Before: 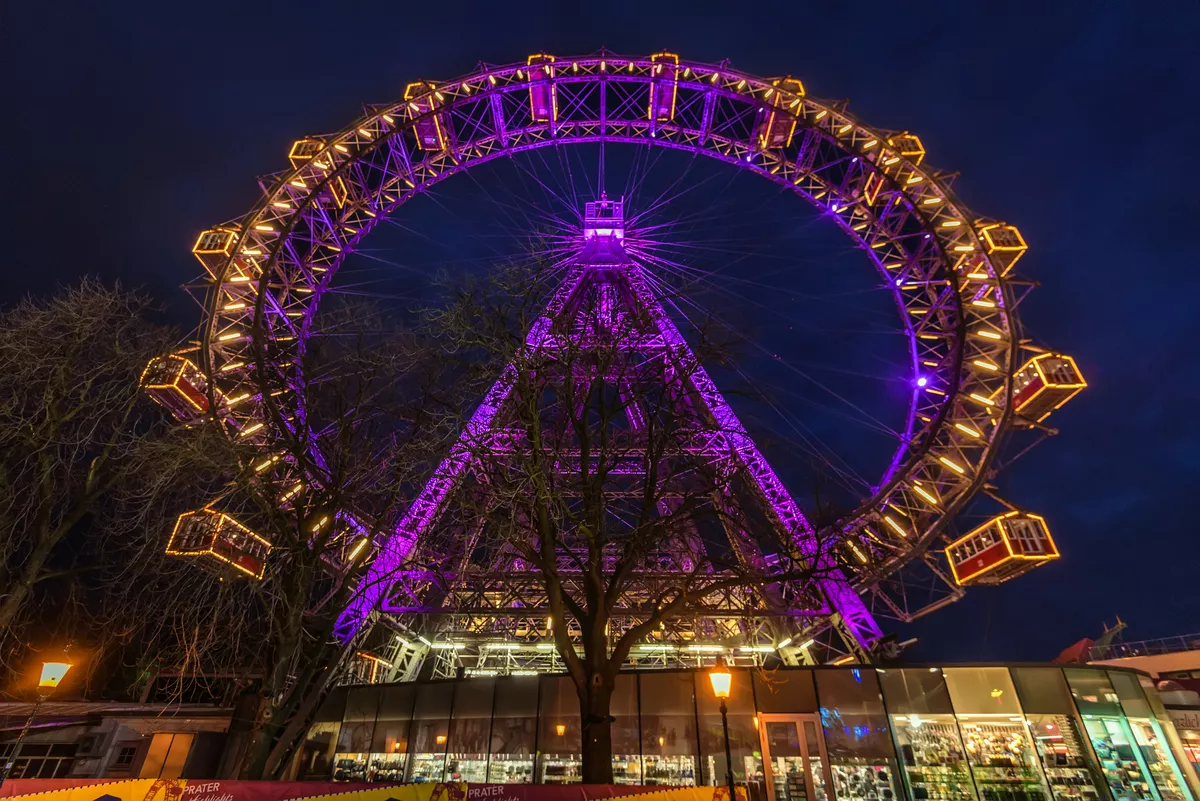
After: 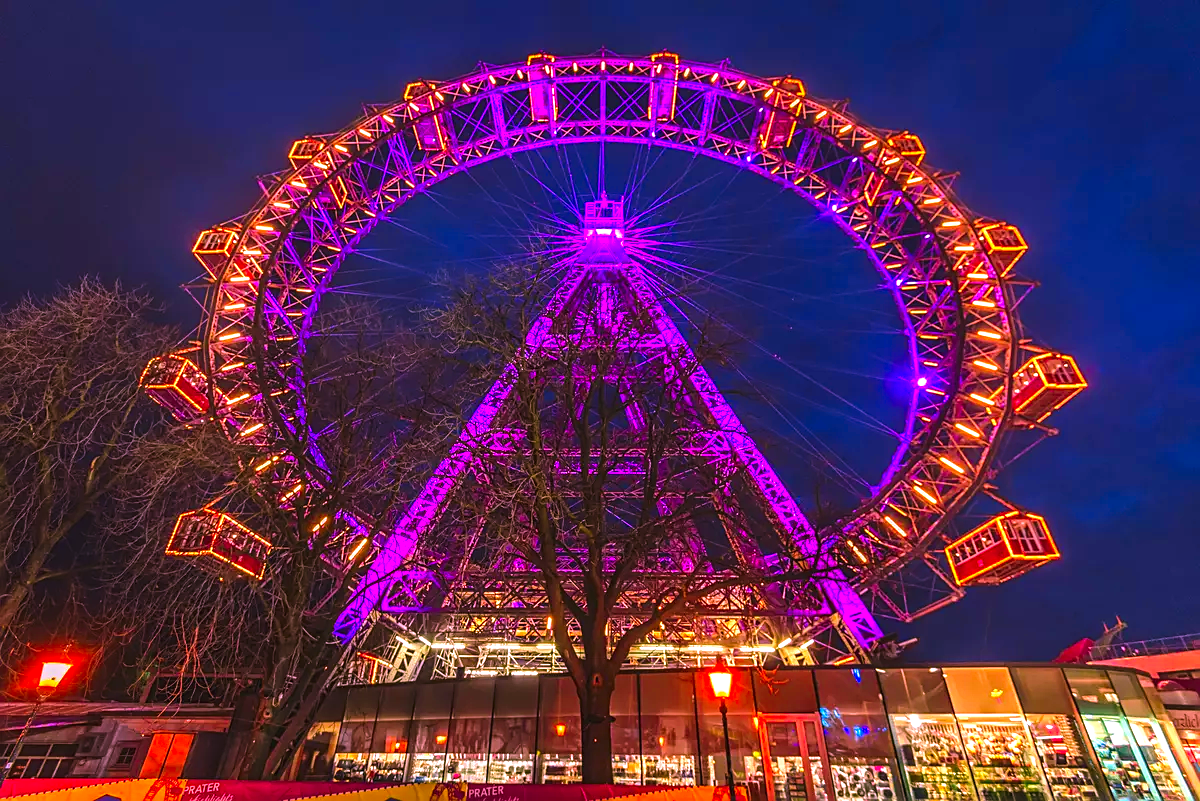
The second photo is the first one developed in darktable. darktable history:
sharpen: on, module defaults
exposure: black level correction -0.005, exposure 0.622 EV, compensate highlight preservation false
color correction: highlights a* 19.5, highlights b* -11.53, saturation 1.69
local contrast: on, module defaults
